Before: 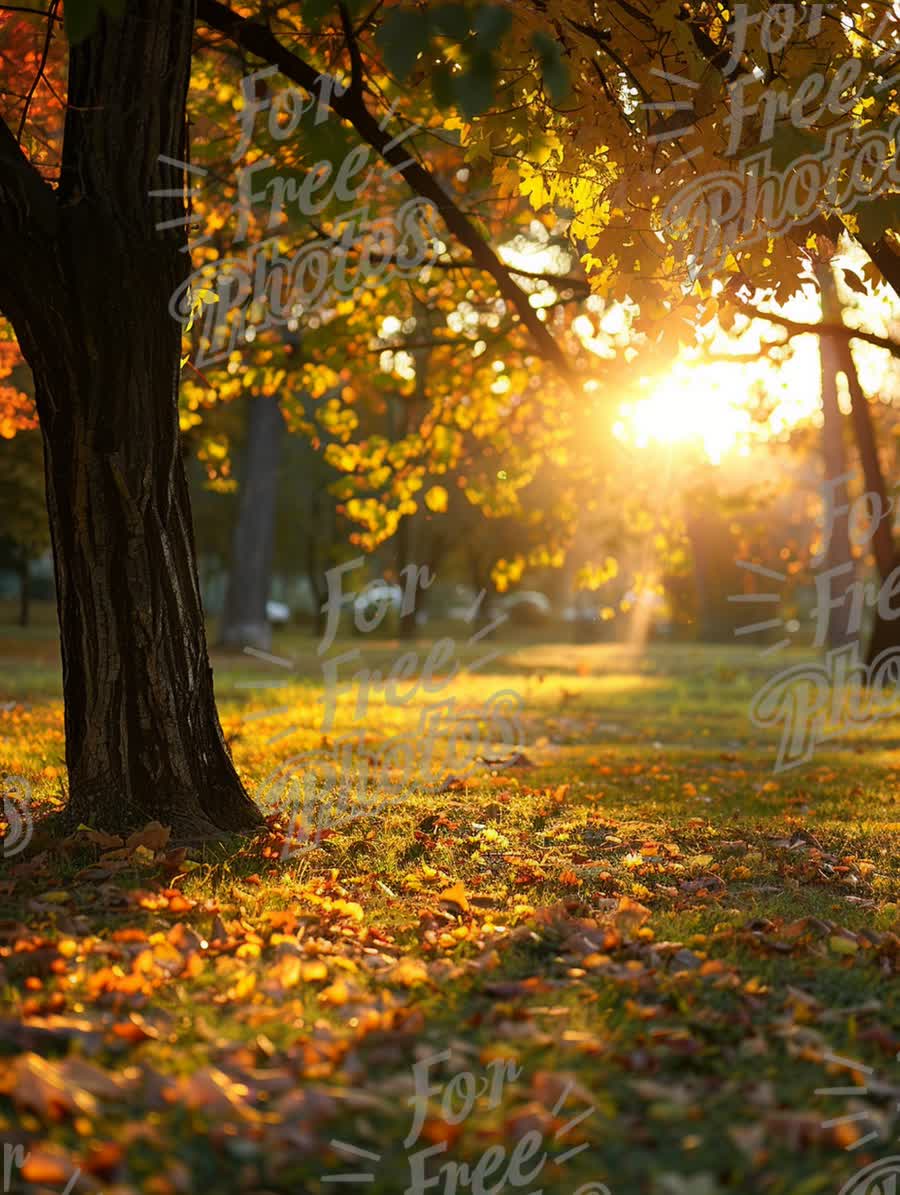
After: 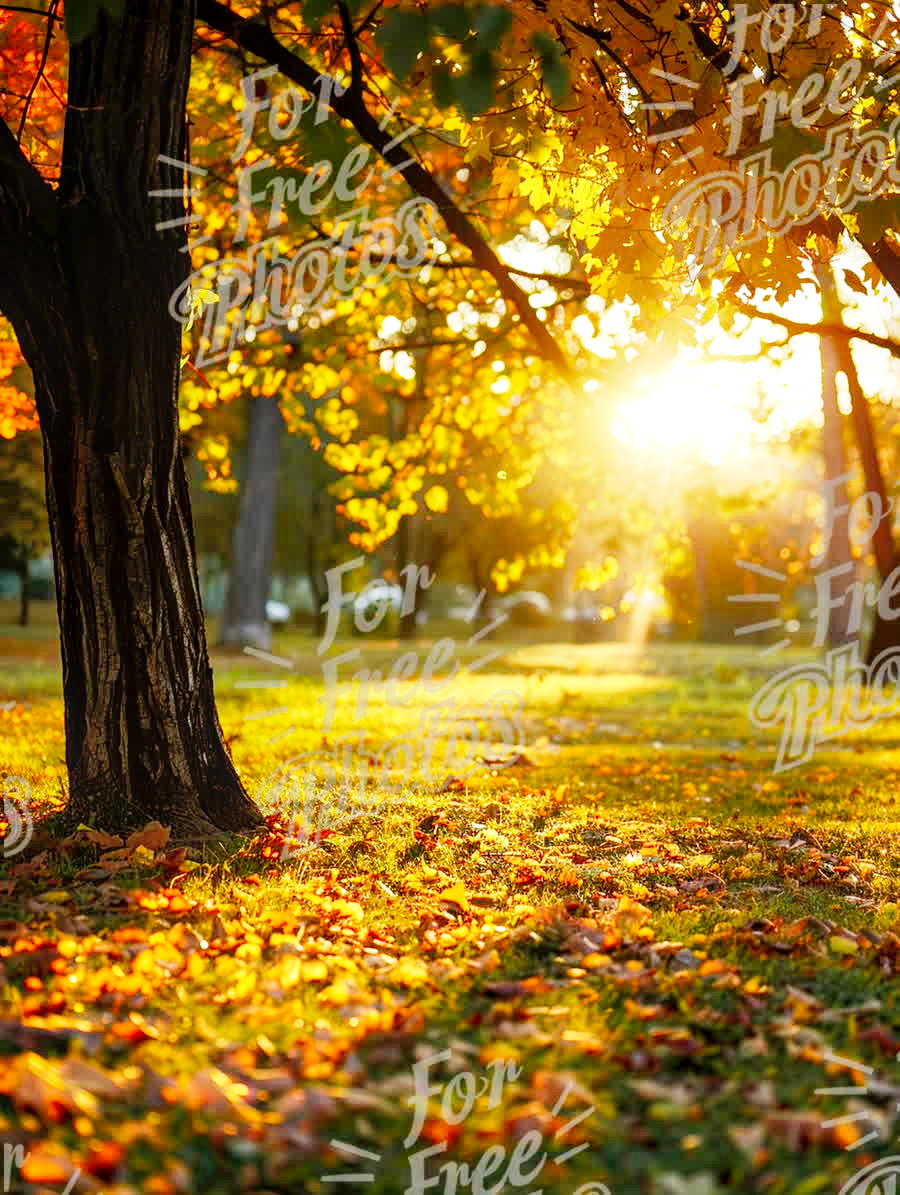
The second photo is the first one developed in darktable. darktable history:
shadows and highlights: on, module defaults
base curve: curves: ch0 [(0, 0) (0, 0.001) (0.001, 0.001) (0.004, 0.002) (0.007, 0.004) (0.015, 0.013) (0.033, 0.045) (0.052, 0.096) (0.075, 0.17) (0.099, 0.241) (0.163, 0.42) (0.219, 0.55) (0.259, 0.616) (0.327, 0.722) (0.365, 0.765) (0.522, 0.873) (0.547, 0.881) (0.689, 0.919) (0.826, 0.952) (1, 1)], preserve colors none
local contrast: on, module defaults
